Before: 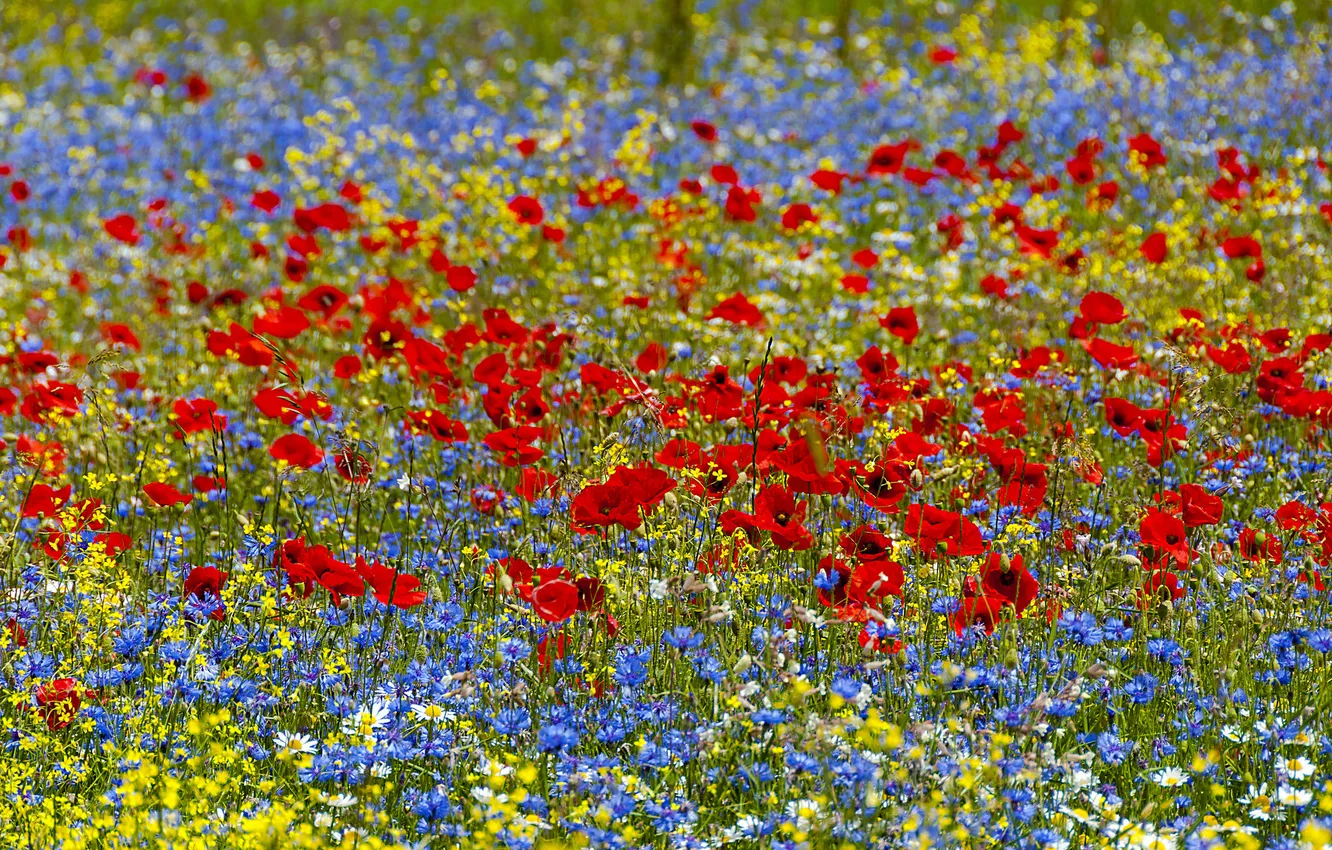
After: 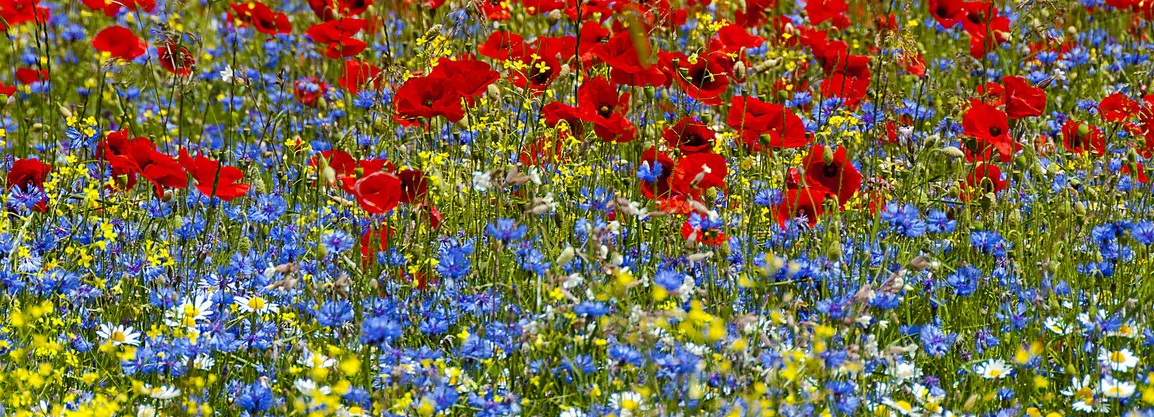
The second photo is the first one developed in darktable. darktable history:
crop and rotate: left 13.312%, top 48.024%, bottom 2.811%
